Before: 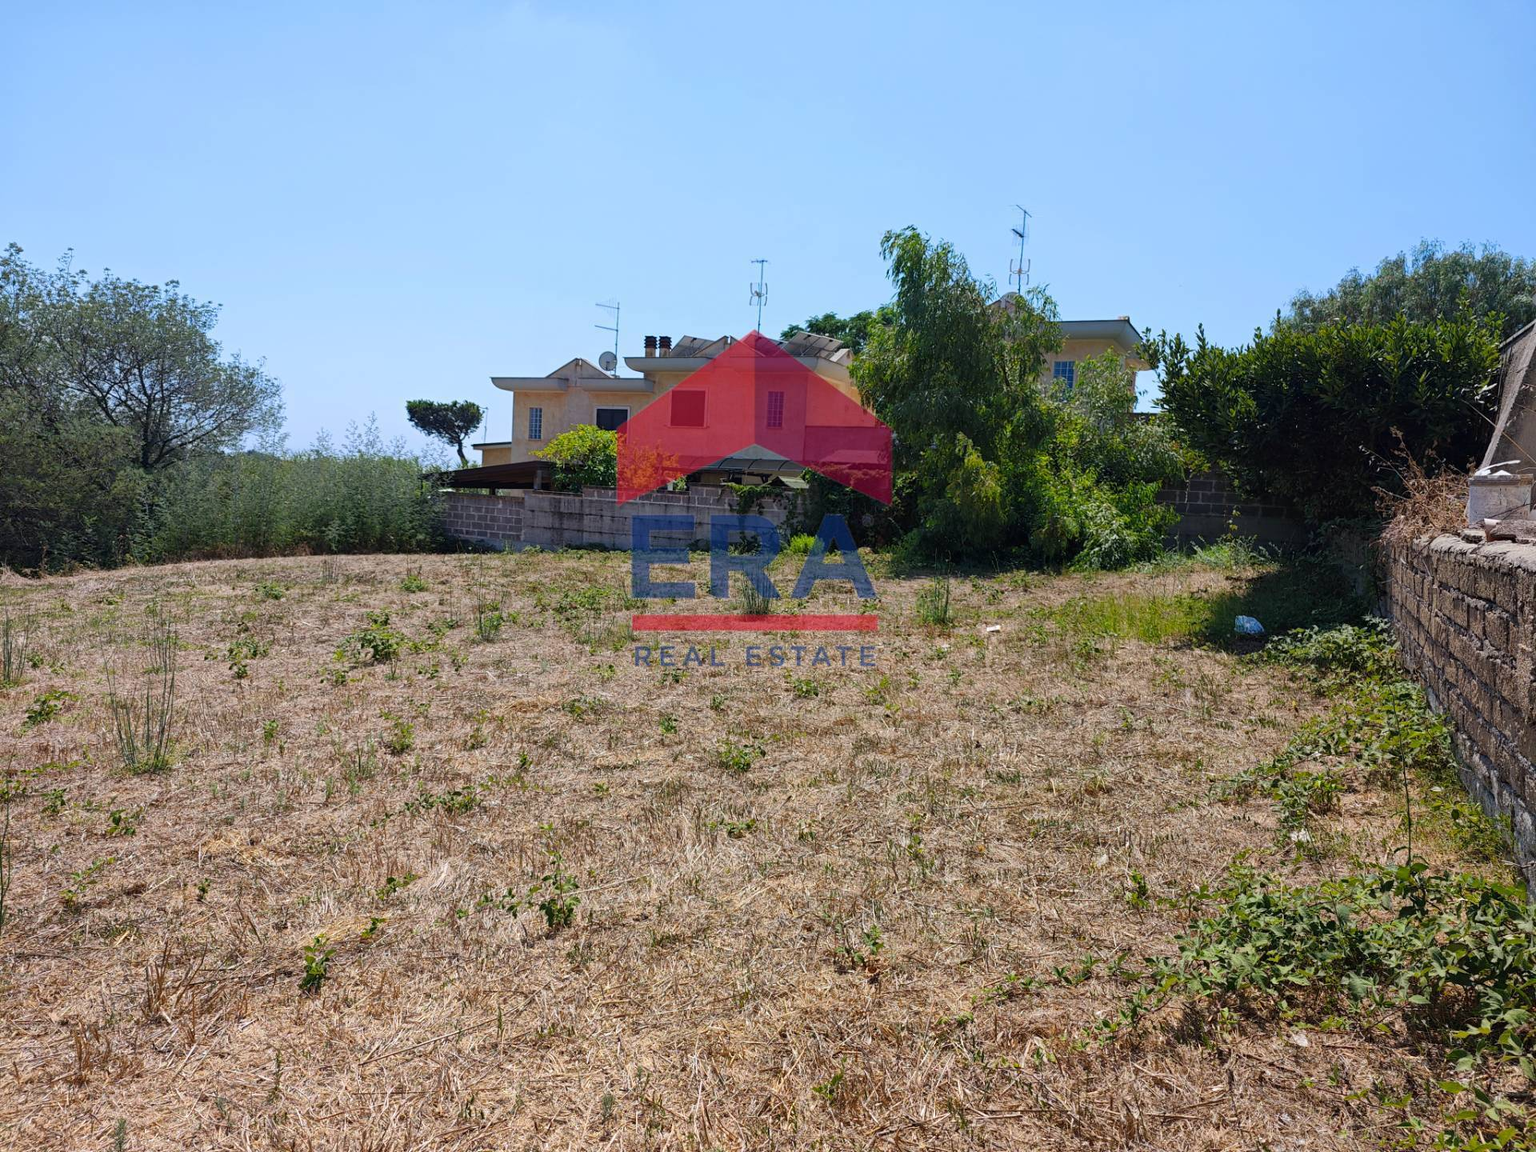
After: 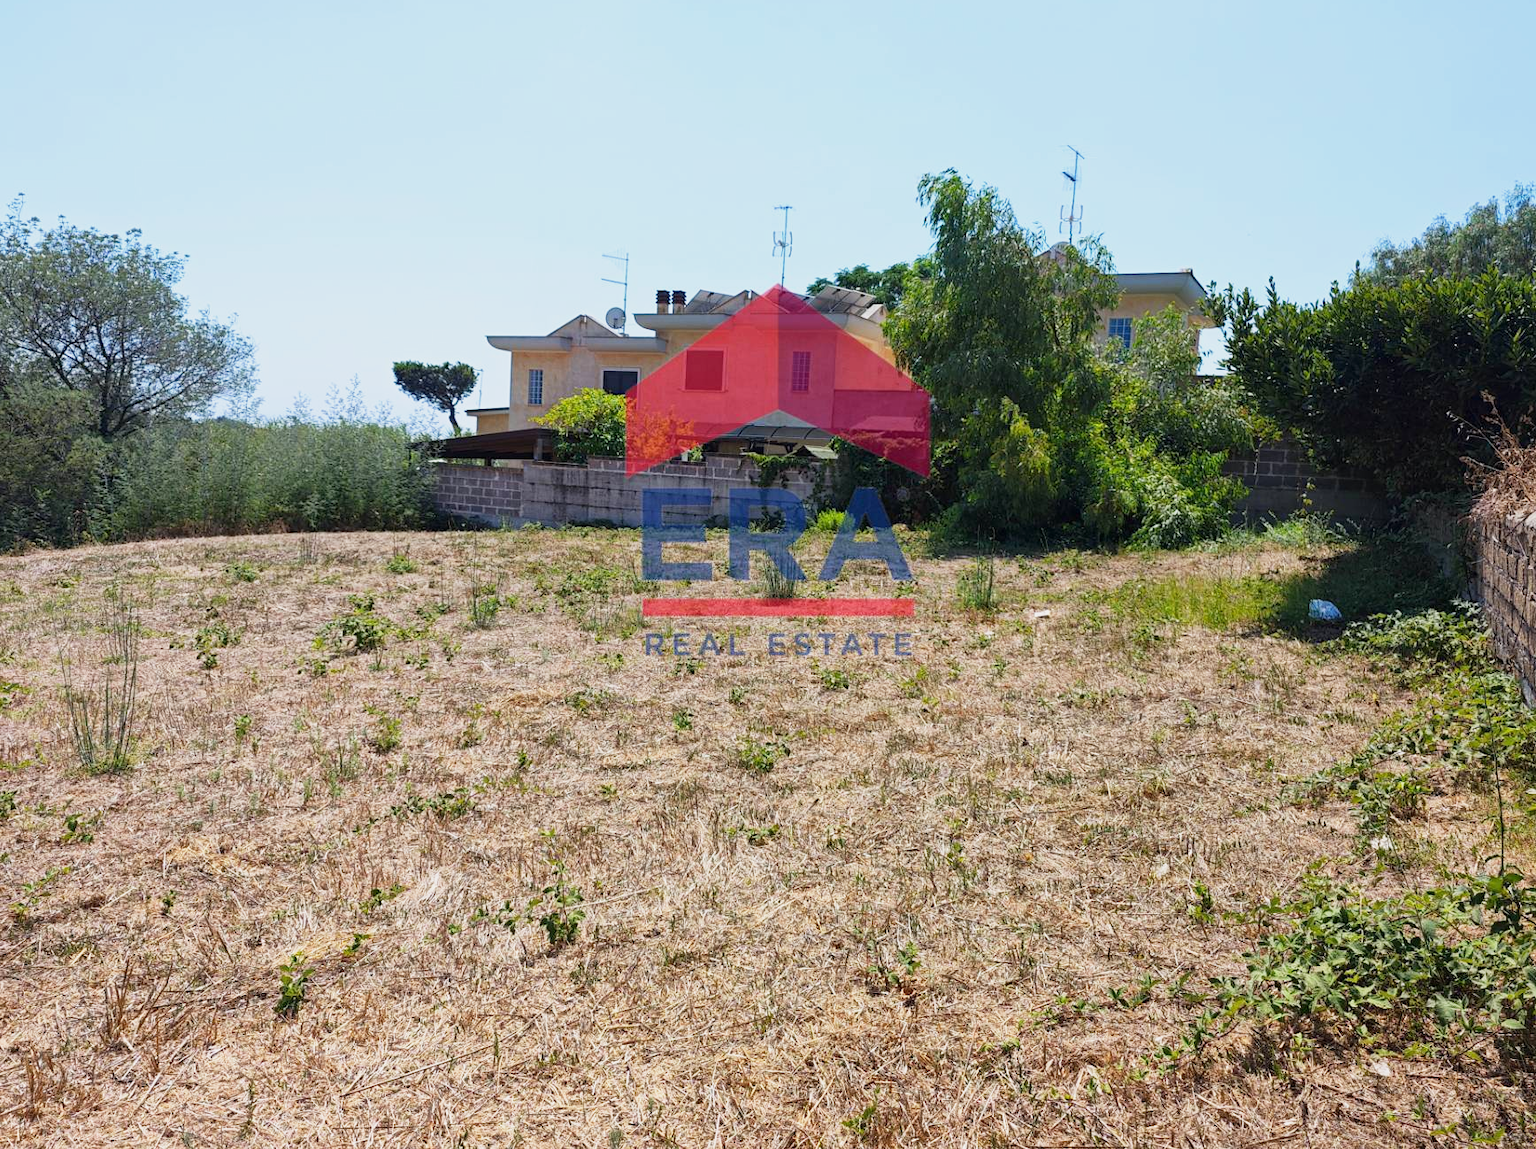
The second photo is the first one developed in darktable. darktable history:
tone equalizer: on, module defaults
base curve: curves: ch0 [(0, 0) (0.088, 0.125) (0.176, 0.251) (0.354, 0.501) (0.613, 0.749) (1, 0.877)], preserve colors none
crop: left 3.354%, top 6.417%, right 6.229%, bottom 3.336%
